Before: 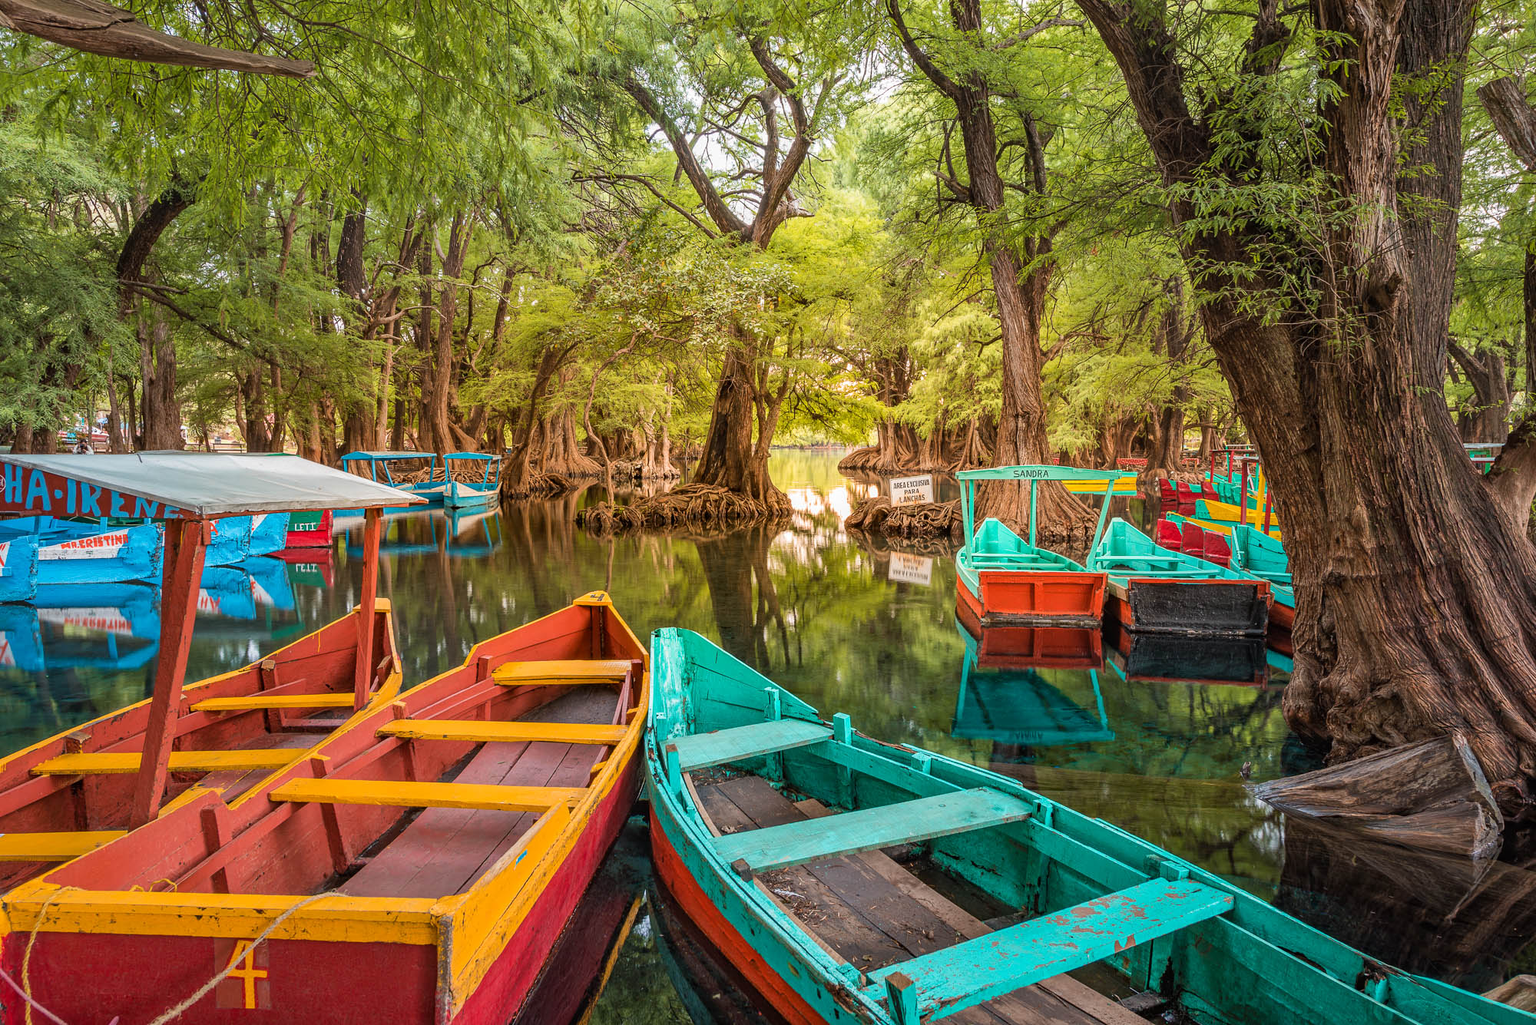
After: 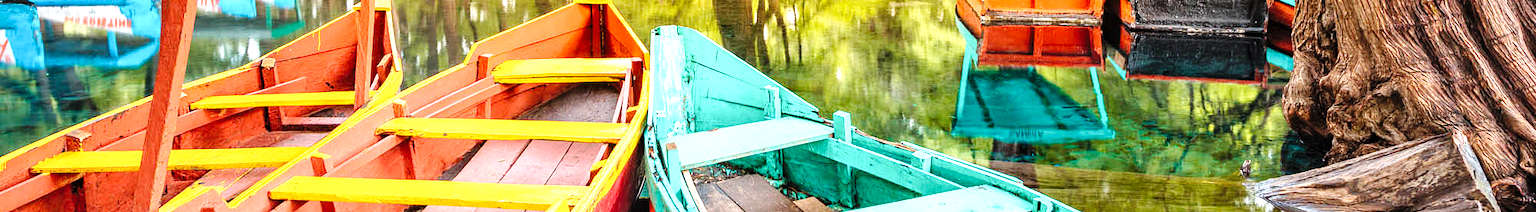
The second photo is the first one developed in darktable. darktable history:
crop and rotate: top 58.746%, bottom 20.464%
exposure: black level correction 0, exposure 1.2 EV, compensate exposure bias true, compensate highlight preservation false
levels: levels [0.016, 0.492, 0.969]
base curve: curves: ch0 [(0, 0) (0.036, 0.025) (0.121, 0.166) (0.206, 0.329) (0.605, 0.79) (1, 1)], preserve colors none
